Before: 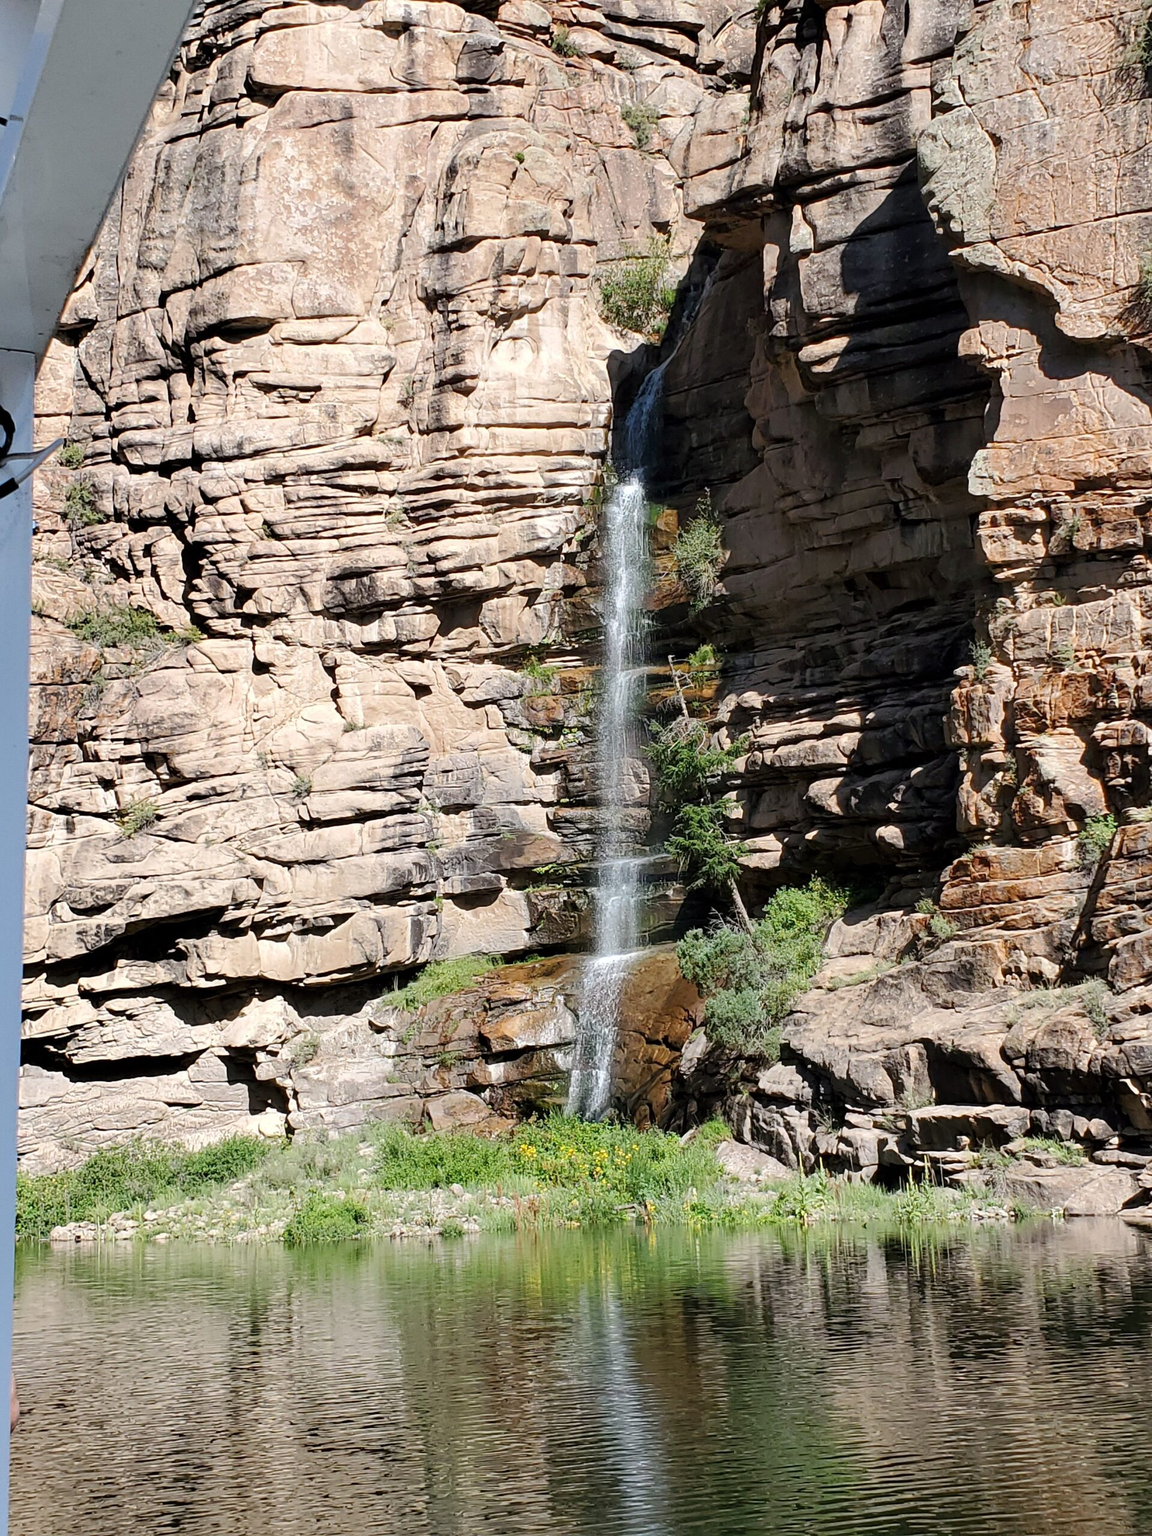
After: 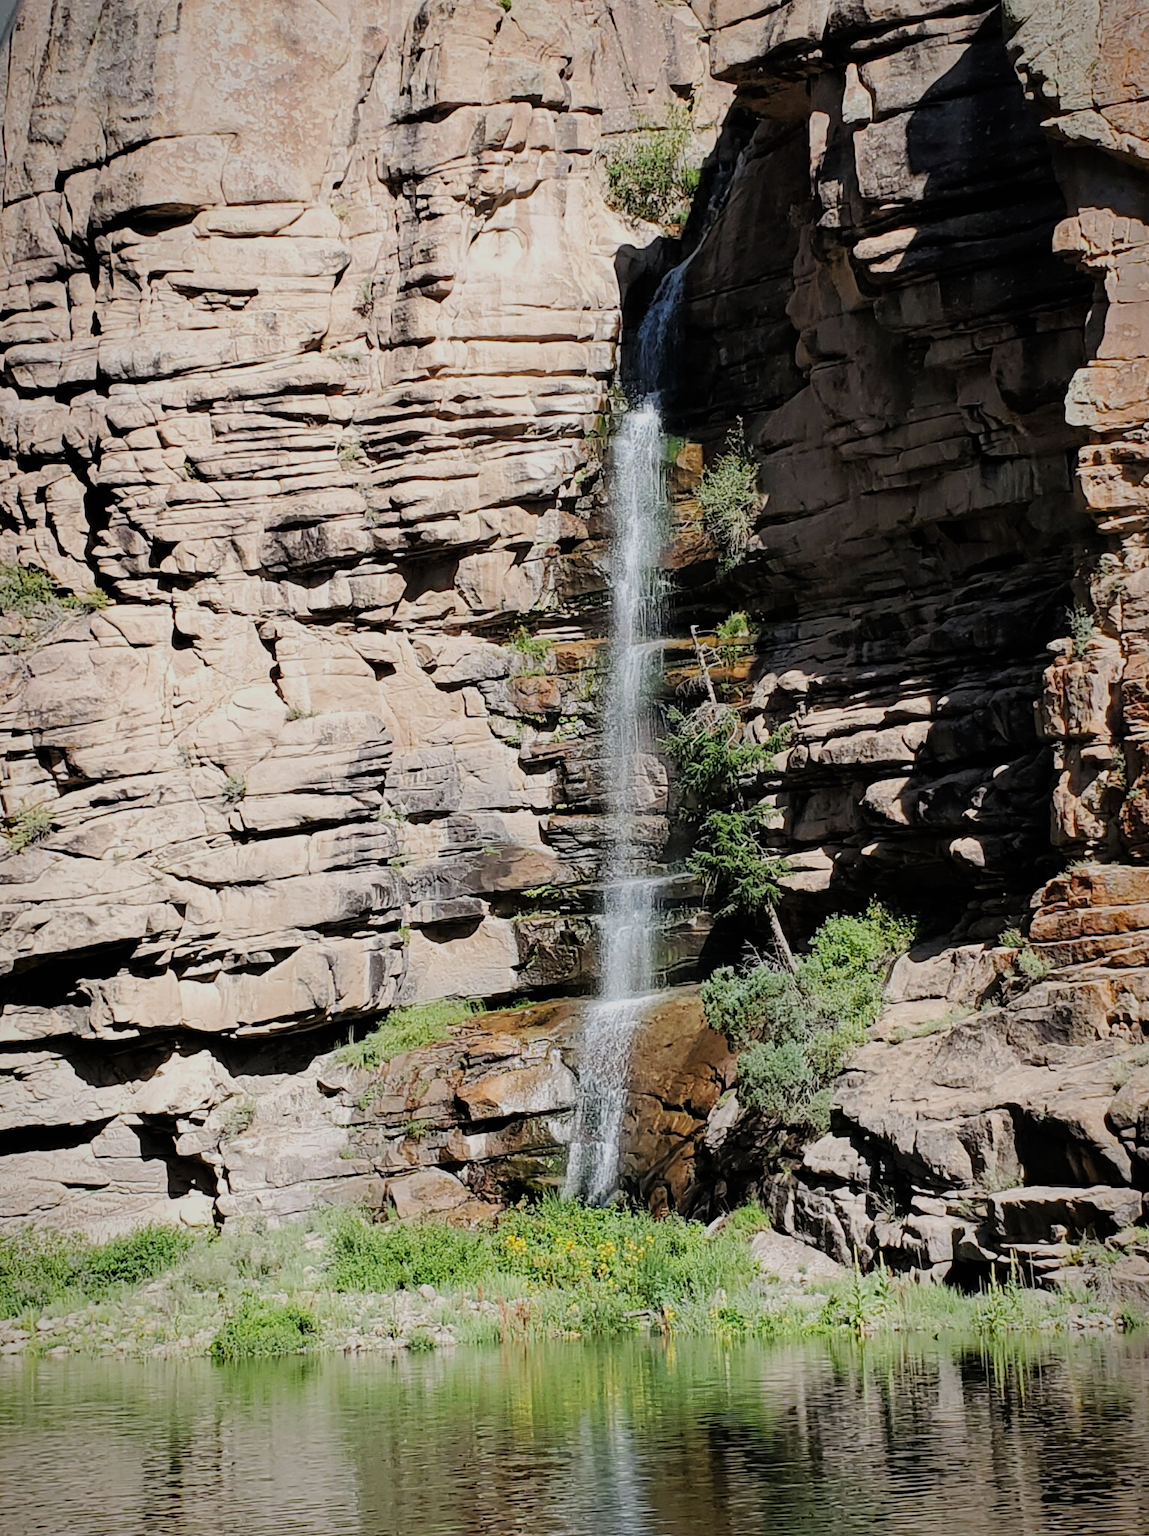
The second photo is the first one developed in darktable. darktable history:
filmic rgb: black relative exposure -7.65 EV, white relative exposure 4.56 EV, hardness 3.61, contrast 1.056
exposure: black level correction -0.003, exposure 0.042 EV, compensate highlight preservation false
crop and rotate: left 9.978%, top 10.063%, right 10.003%, bottom 9.763%
vignetting: fall-off radius 69.55%, saturation 0.382, automatic ratio true, unbound false
